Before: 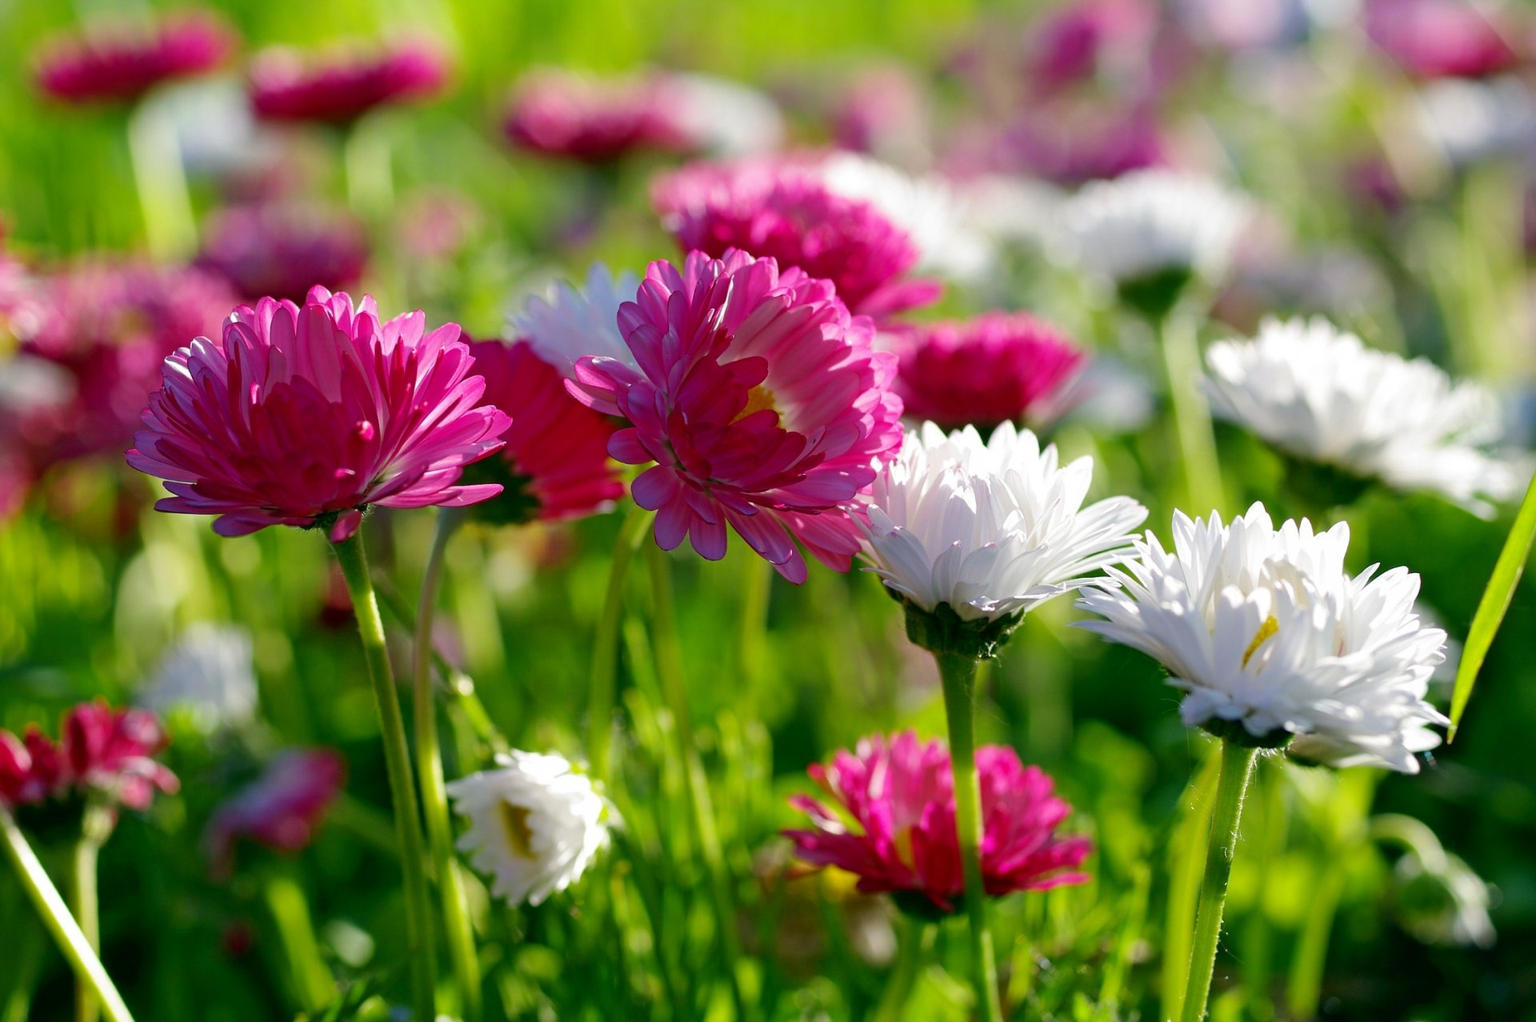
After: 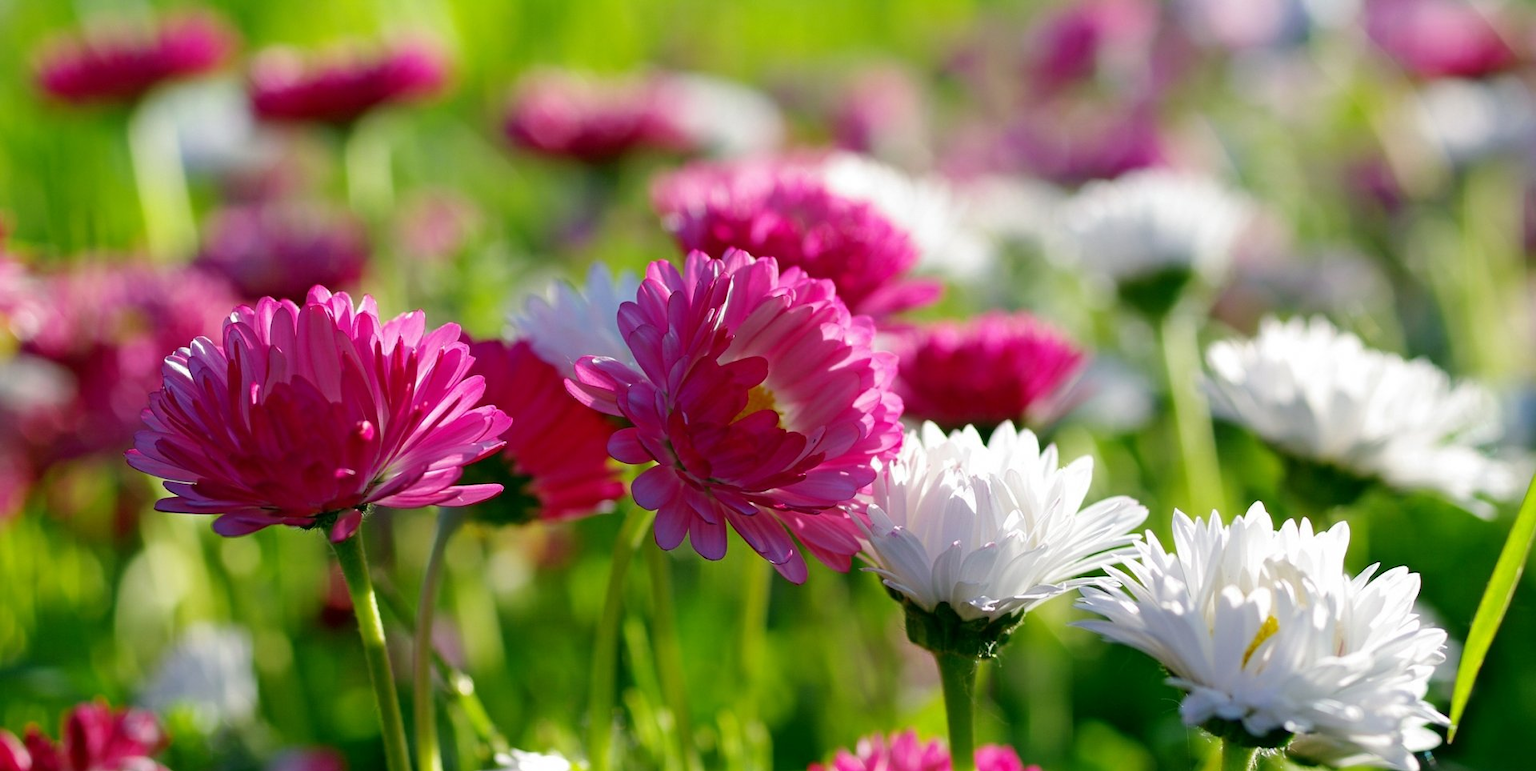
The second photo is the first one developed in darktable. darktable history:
crop: bottom 24.475%
